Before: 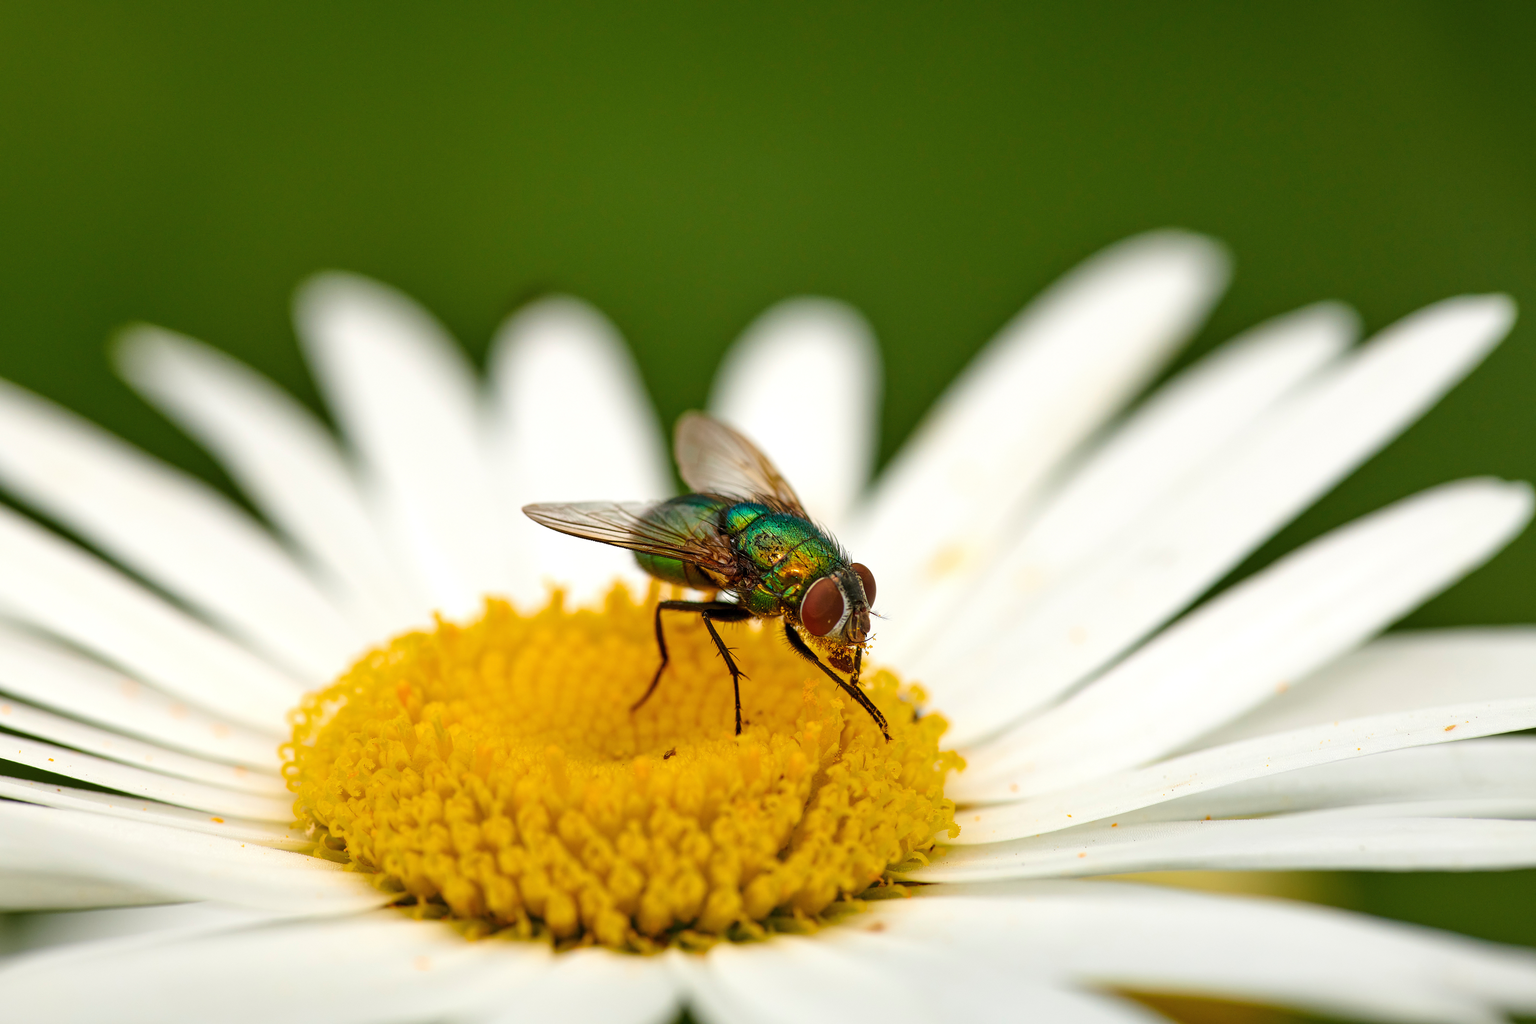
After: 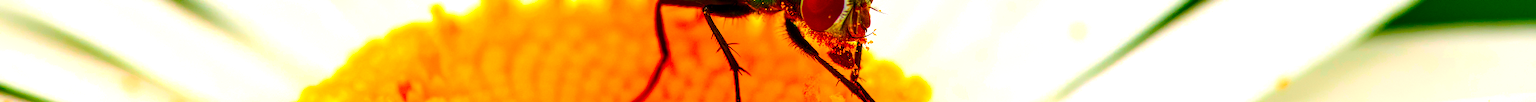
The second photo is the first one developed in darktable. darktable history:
color correction: highlights a* 1.59, highlights b* -1.7, saturation 2.48
crop and rotate: top 59.084%, bottom 30.916%
tone equalizer: -8 EV -0.417 EV, -7 EV -0.389 EV, -6 EV -0.333 EV, -5 EV -0.222 EV, -3 EV 0.222 EV, -2 EV 0.333 EV, -1 EV 0.389 EV, +0 EV 0.417 EV, edges refinement/feathering 500, mask exposure compensation -1.57 EV, preserve details no
color balance rgb: perceptual saturation grading › global saturation 30%, global vibrance 20%
